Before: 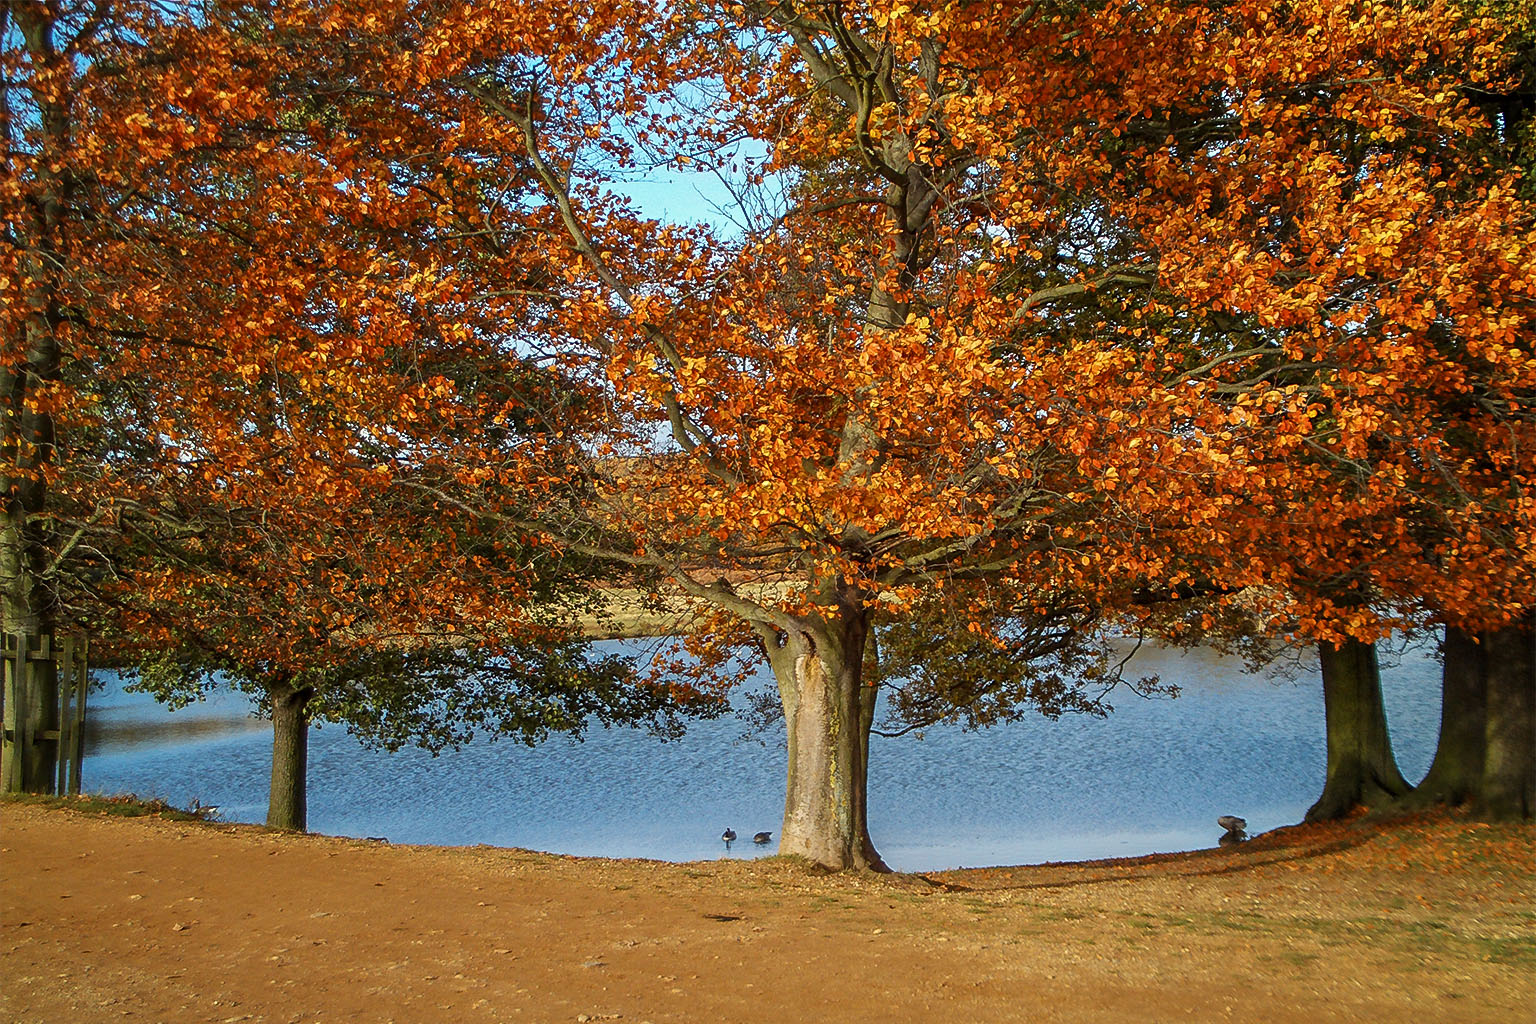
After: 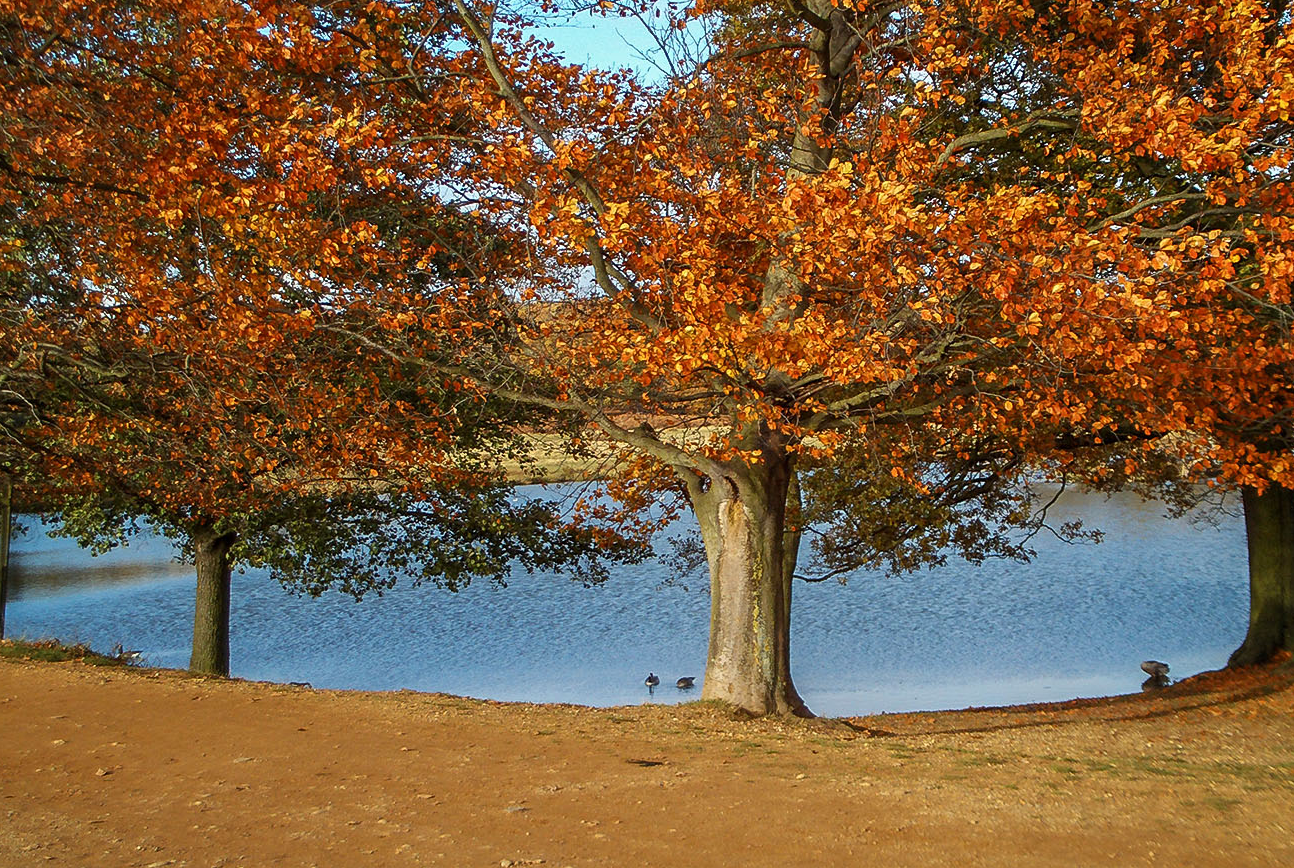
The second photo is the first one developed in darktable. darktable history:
crop and rotate: left 5.021%, top 15.219%, right 10.684%
